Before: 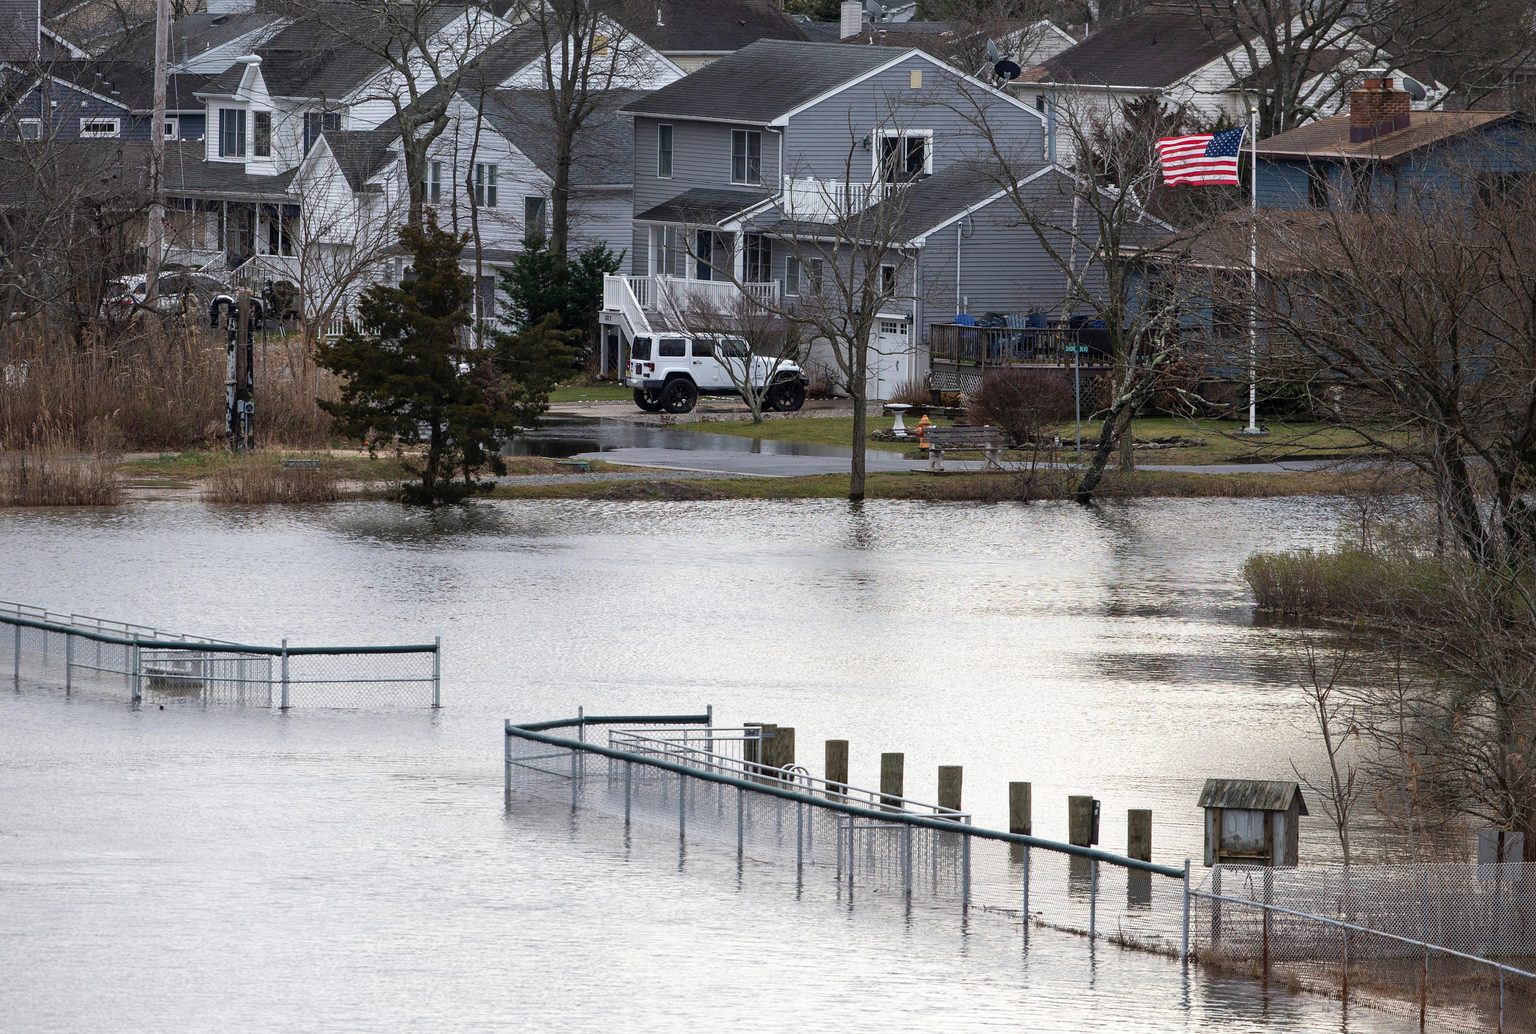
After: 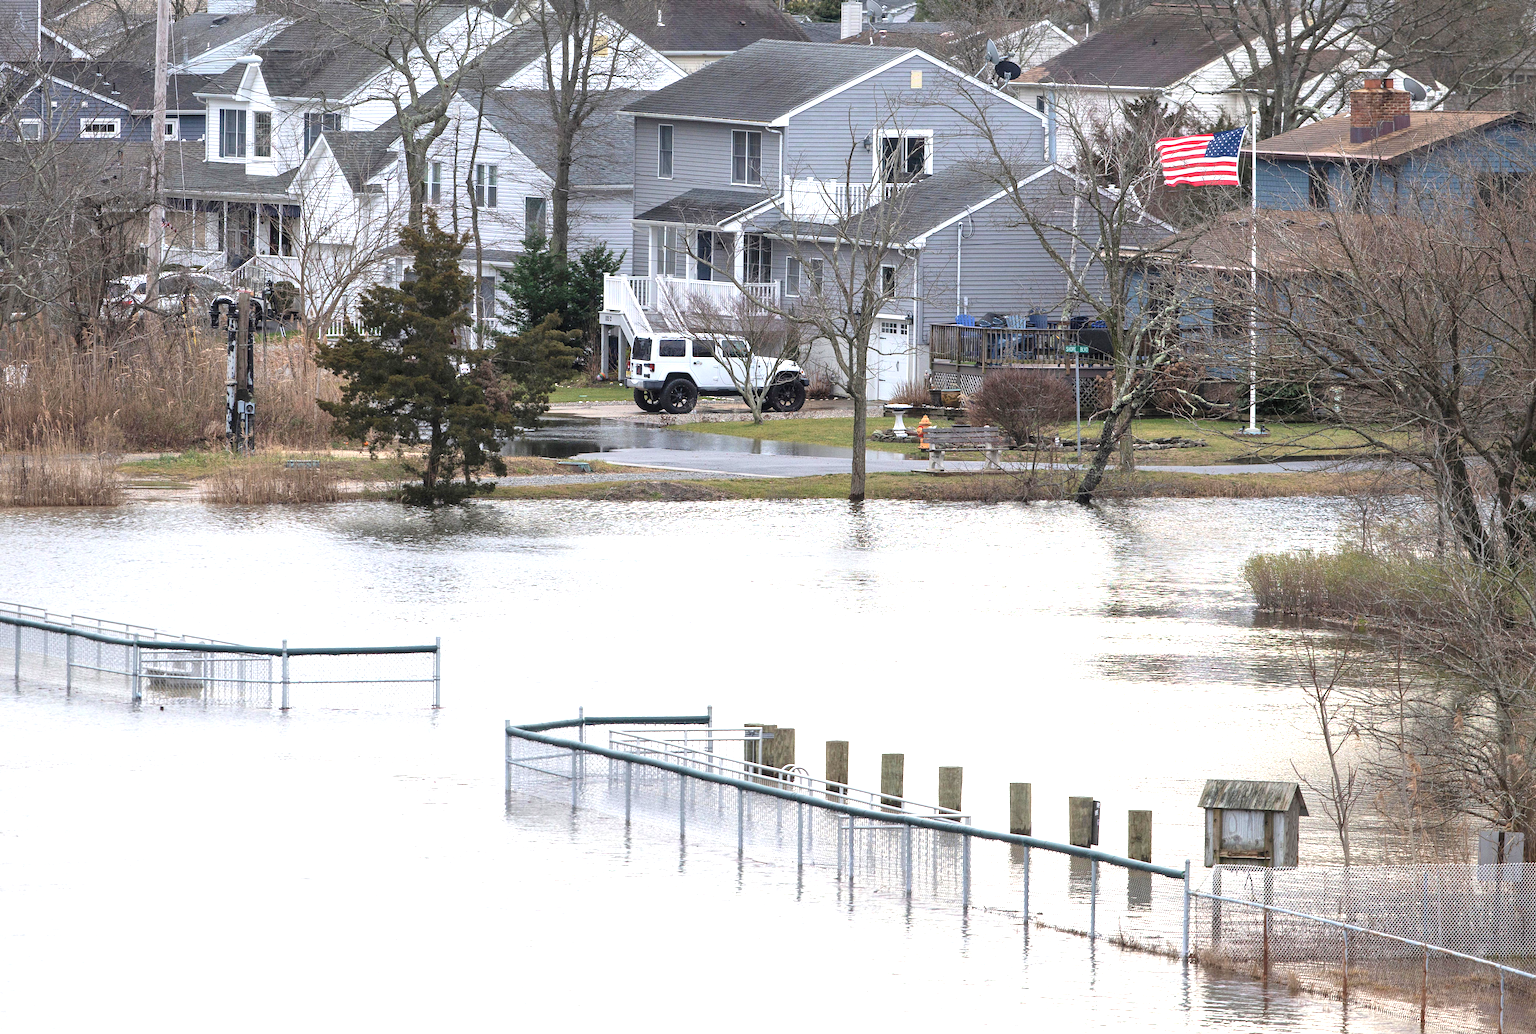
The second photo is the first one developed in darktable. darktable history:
contrast brightness saturation: brightness 0.146
exposure: black level correction 0, exposure 1.013 EV, compensate highlight preservation false
